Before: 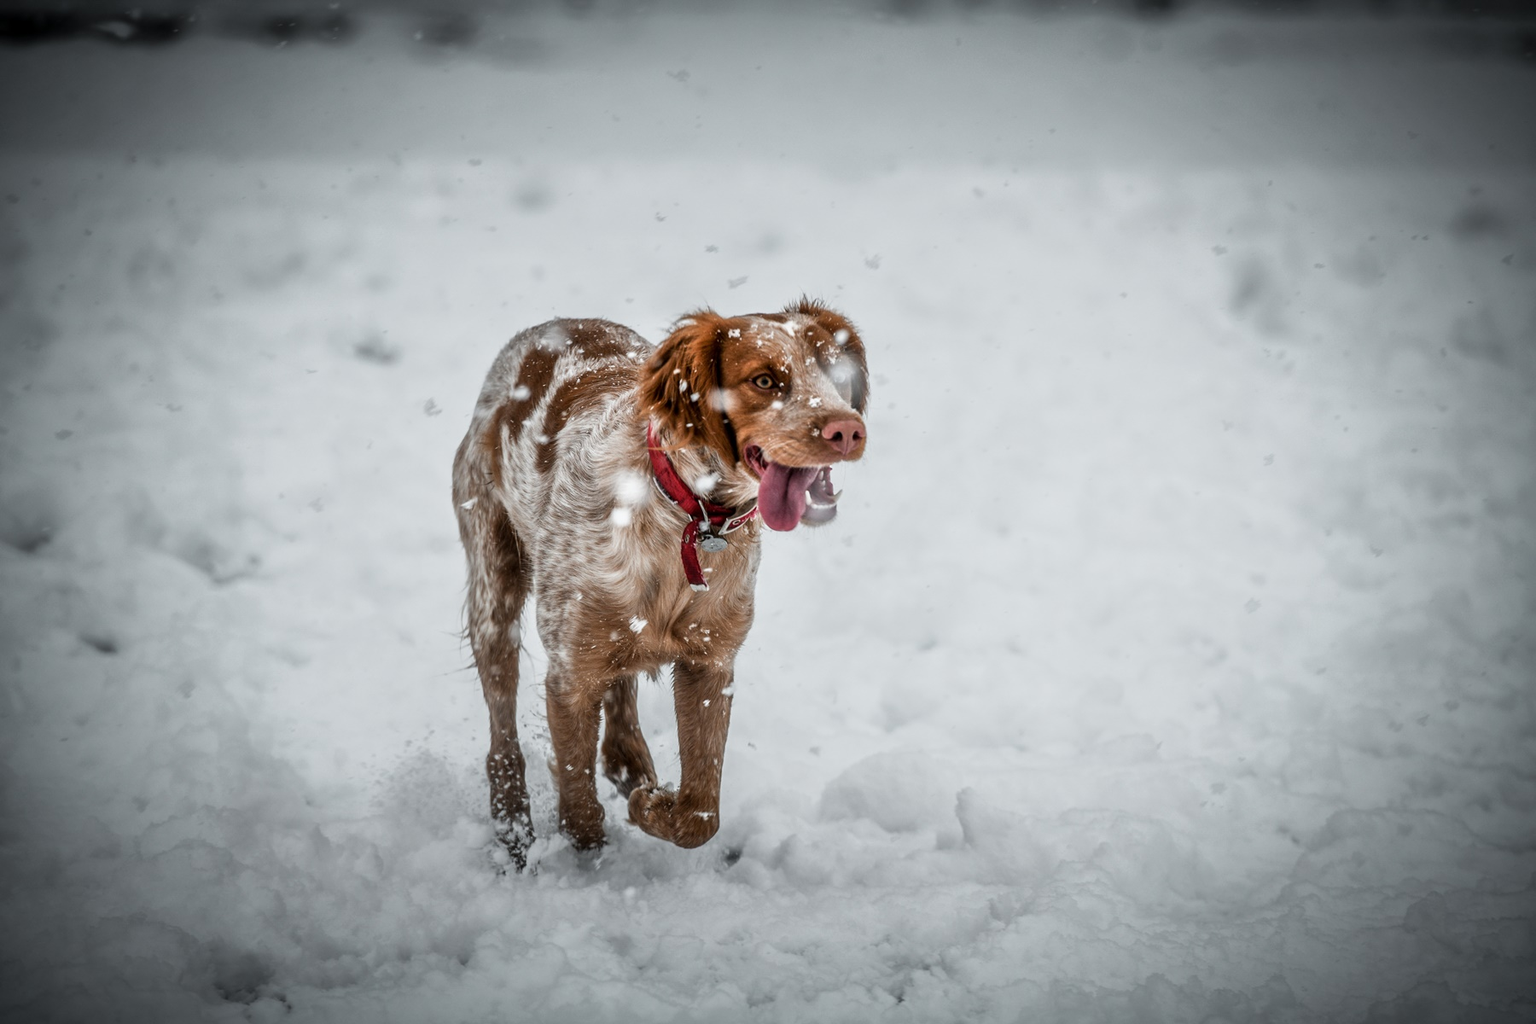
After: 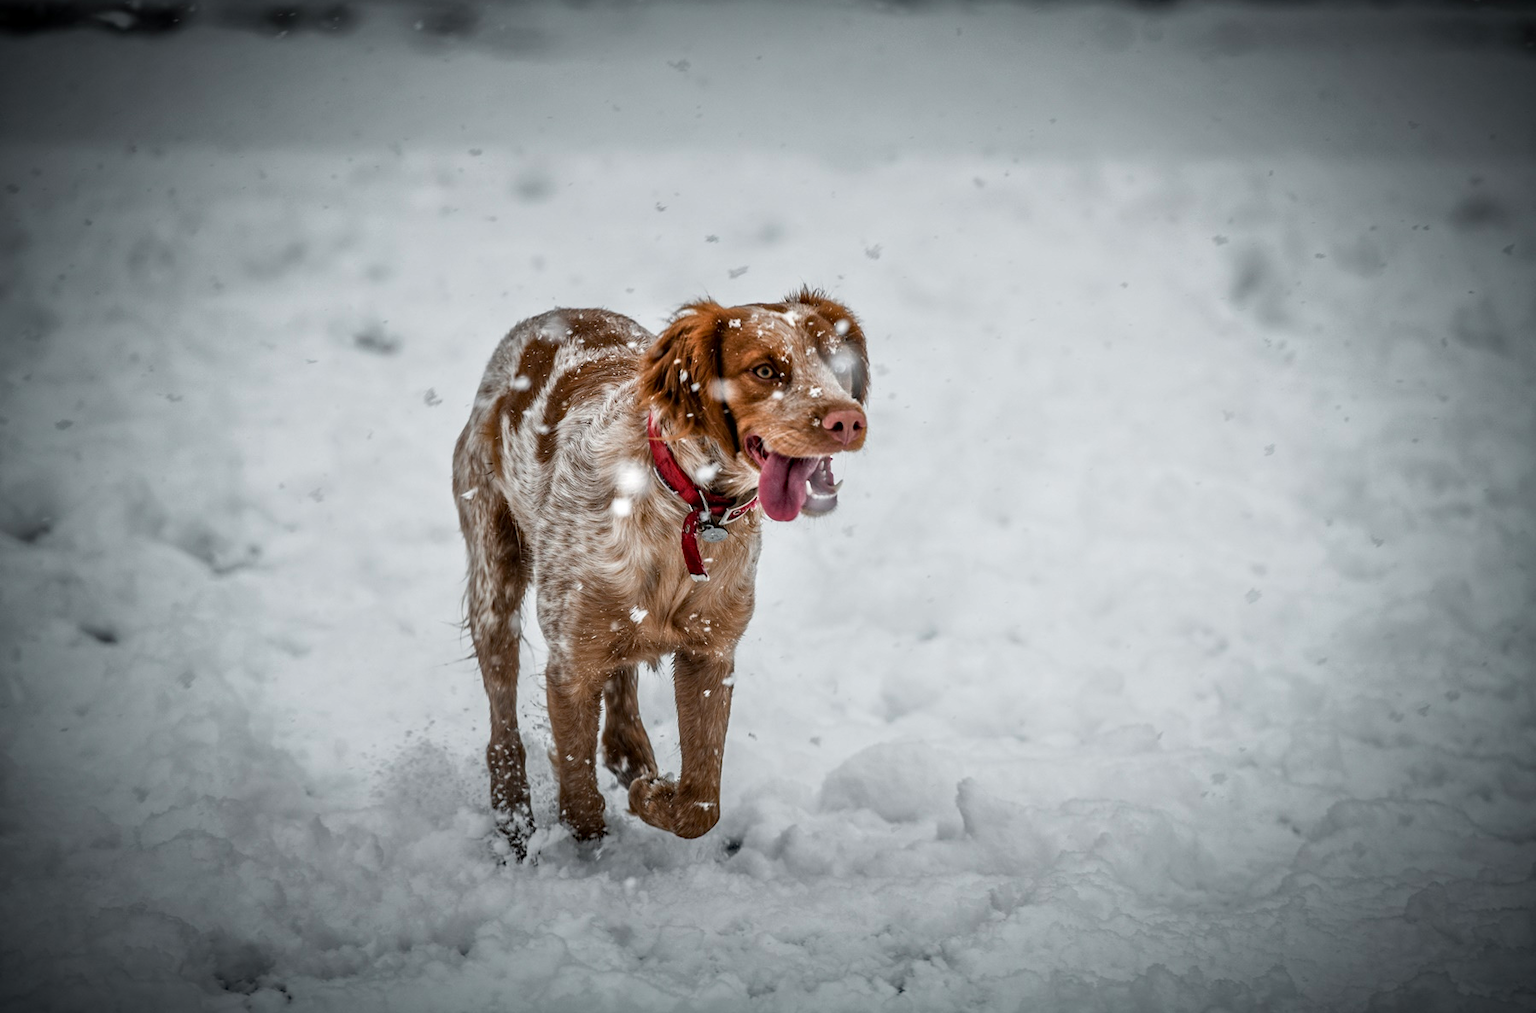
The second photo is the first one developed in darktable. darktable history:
crop: top 1.049%, right 0.001%
haze removal: strength 0.29, distance 0.25, compatibility mode true, adaptive false
